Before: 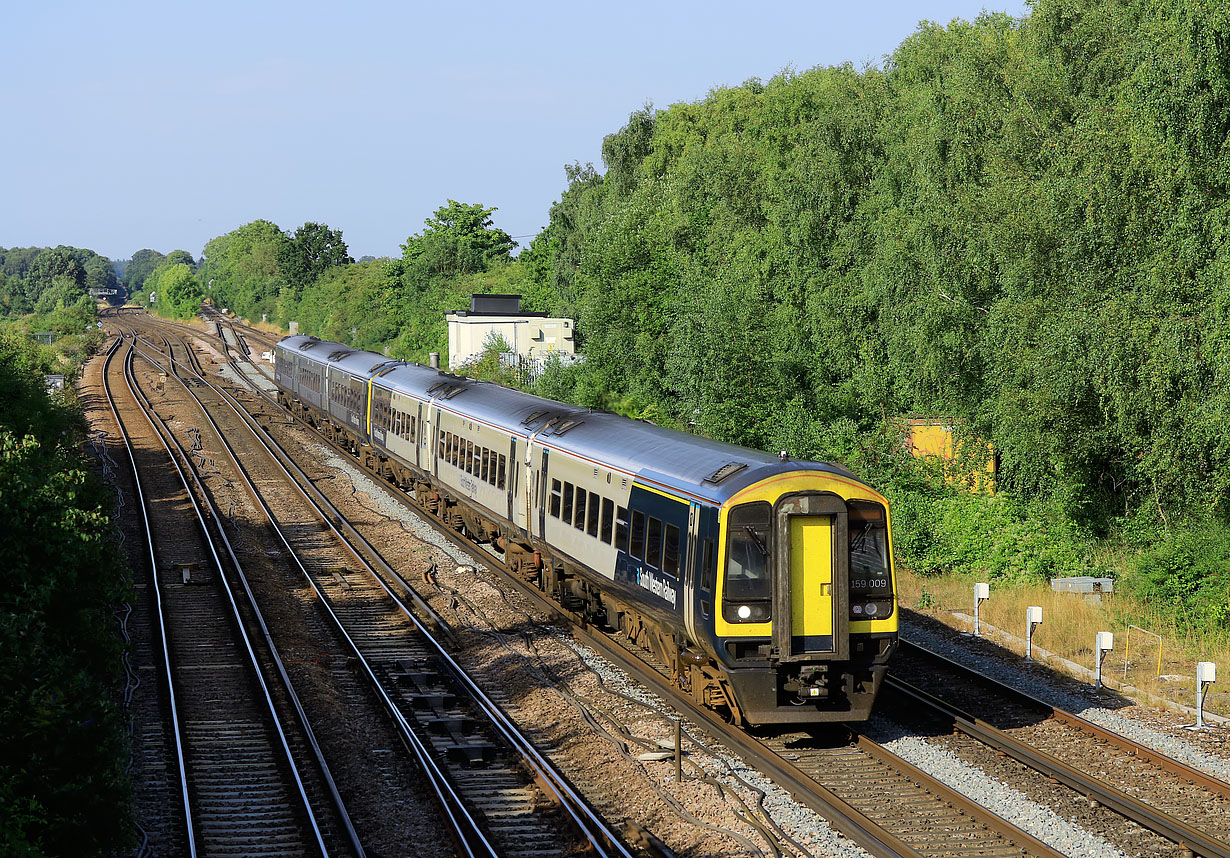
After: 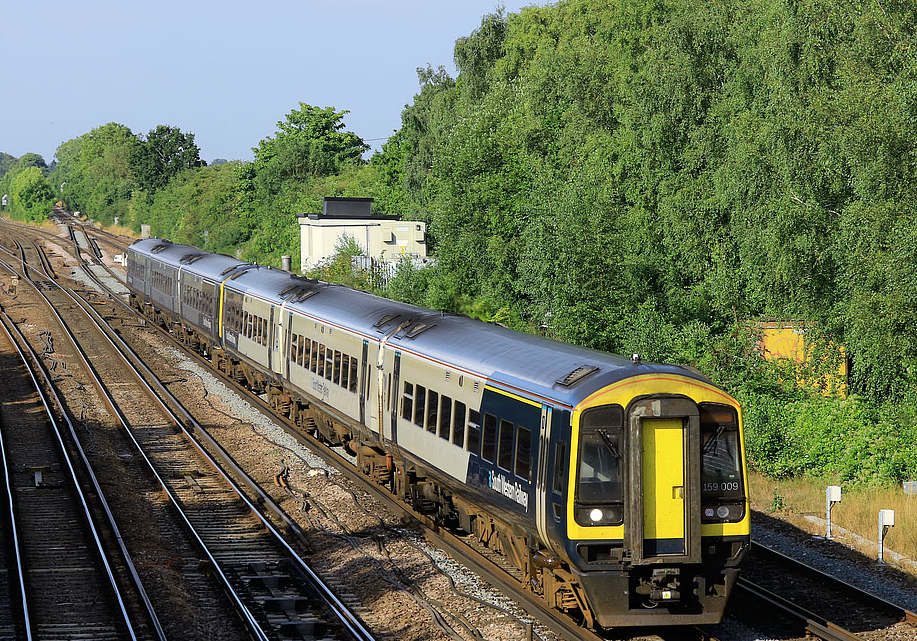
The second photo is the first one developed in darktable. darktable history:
crop and rotate: left 12.068%, top 11.404%, right 13.362%, bottom 13.794%
